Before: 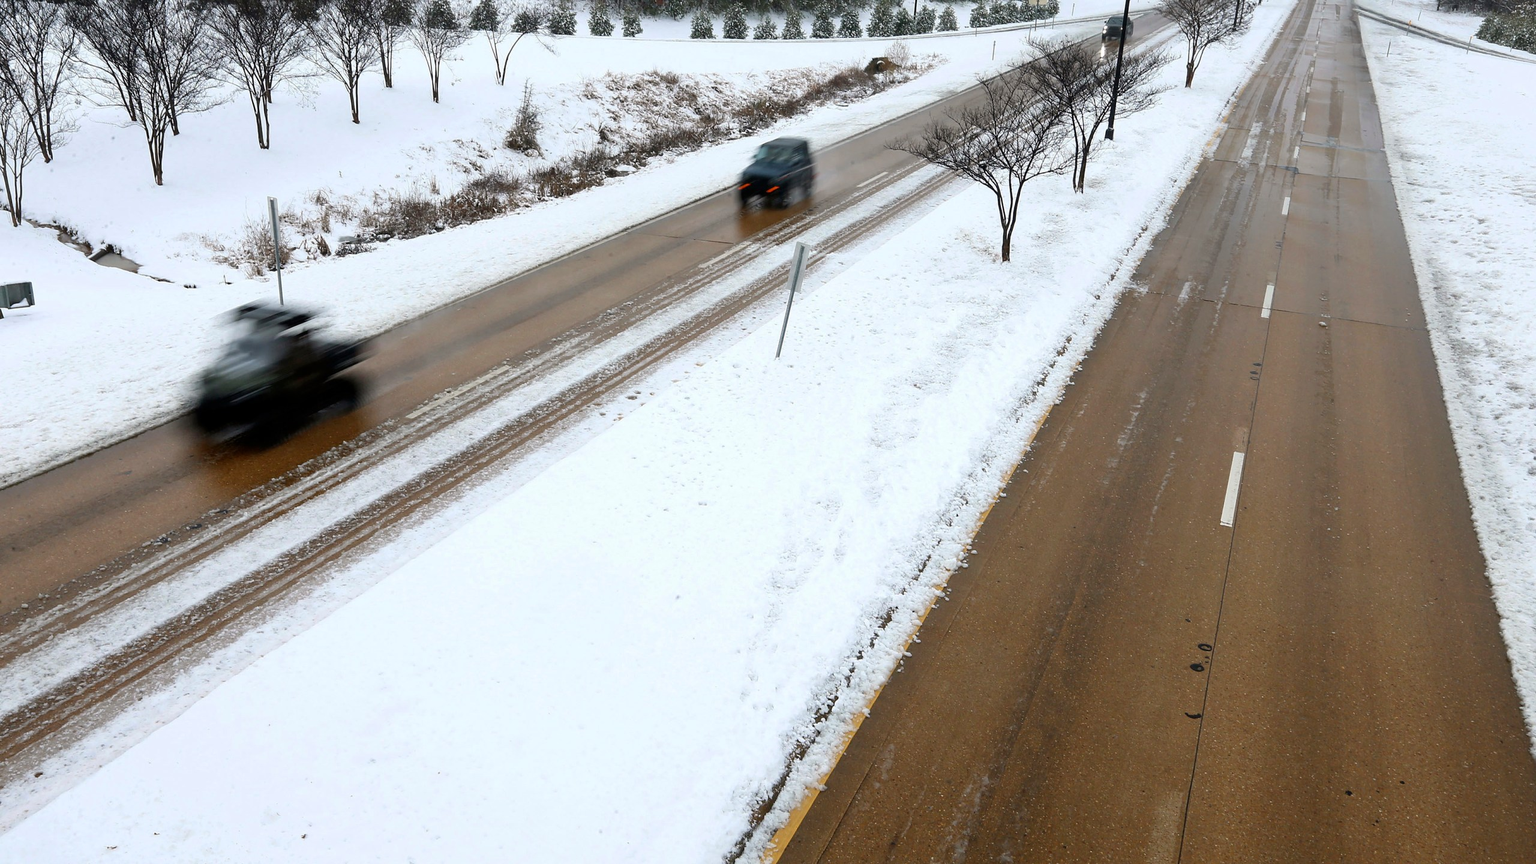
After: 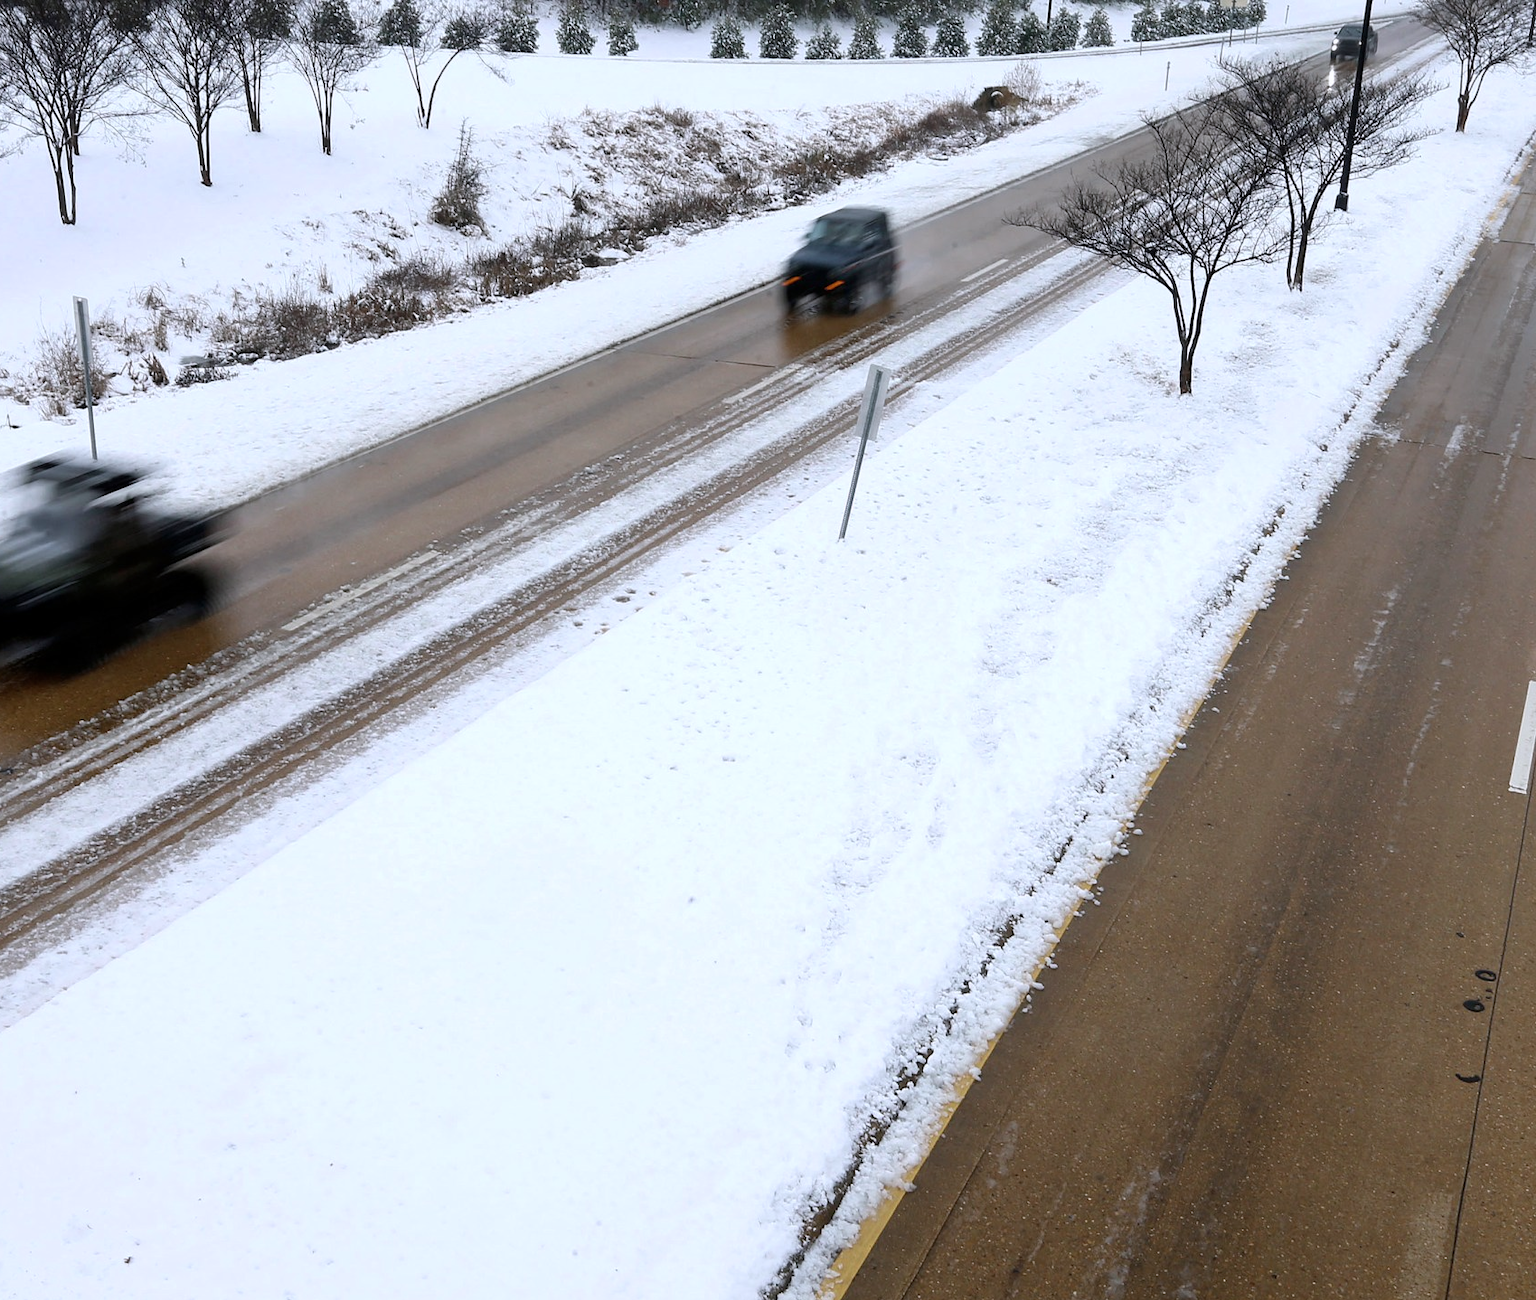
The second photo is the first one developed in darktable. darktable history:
color zones: curves: ch1 [(0.113, 0.438) (0.75, 0.5)]; ch2 [(0.12, 0.526) (0.75, 0.5)], mix 39.19%
crop and rotate: left 14.286%, right 19.336%
color calibration: illuminant as shot in camera, x 0.358, y 0.373, temperature 4628.91 K
